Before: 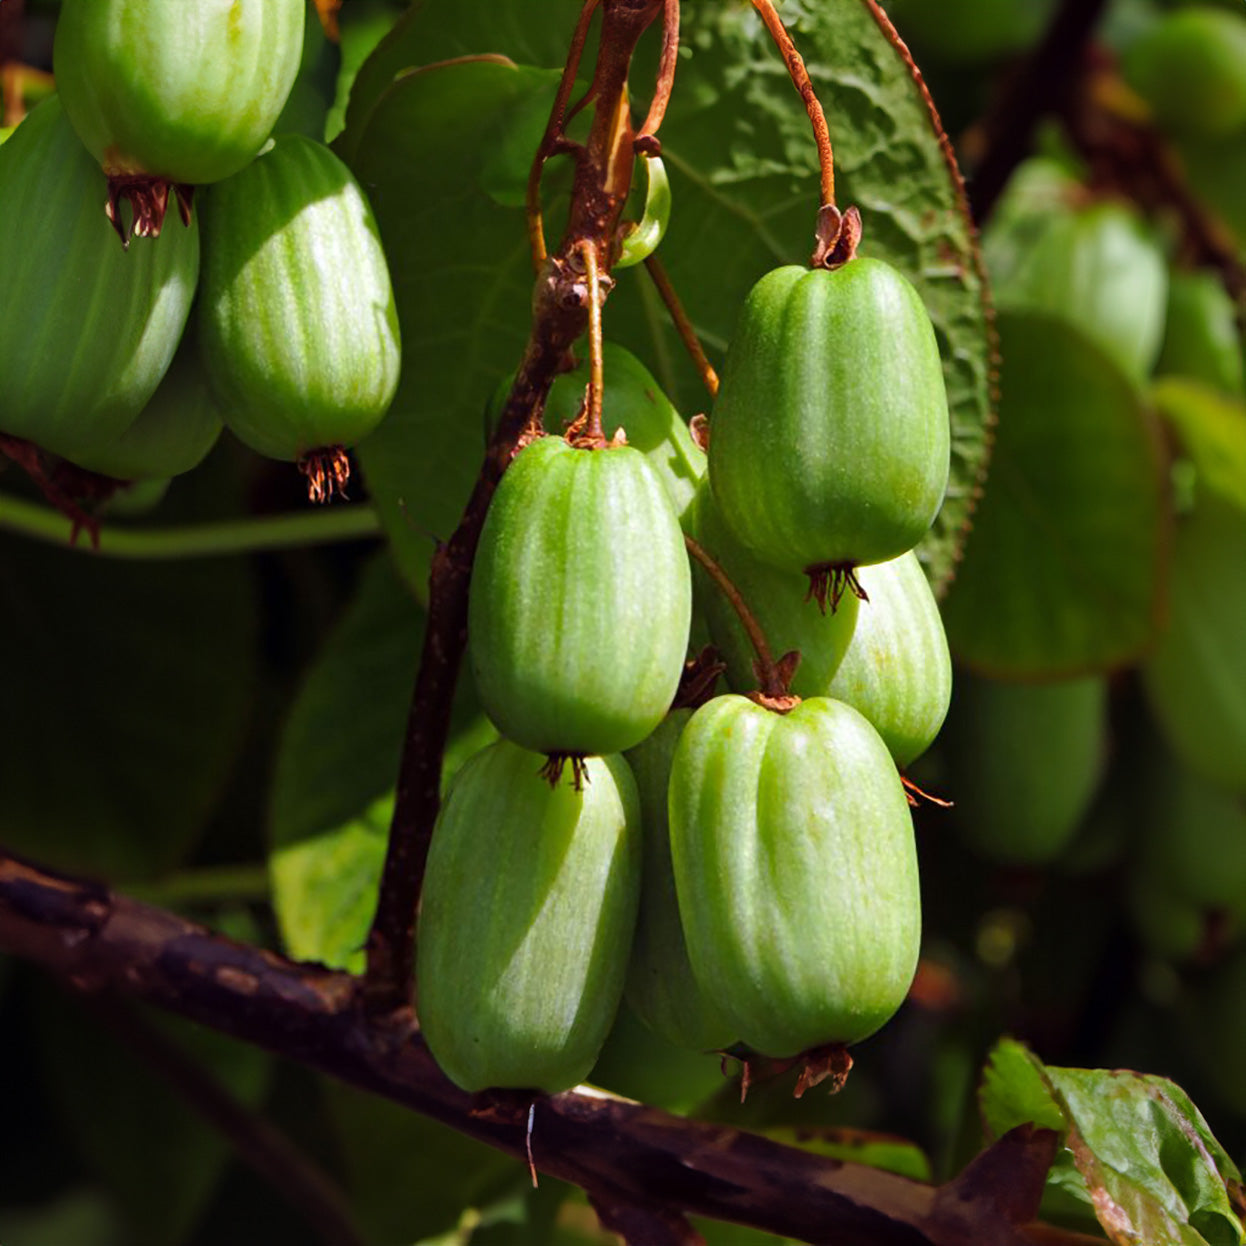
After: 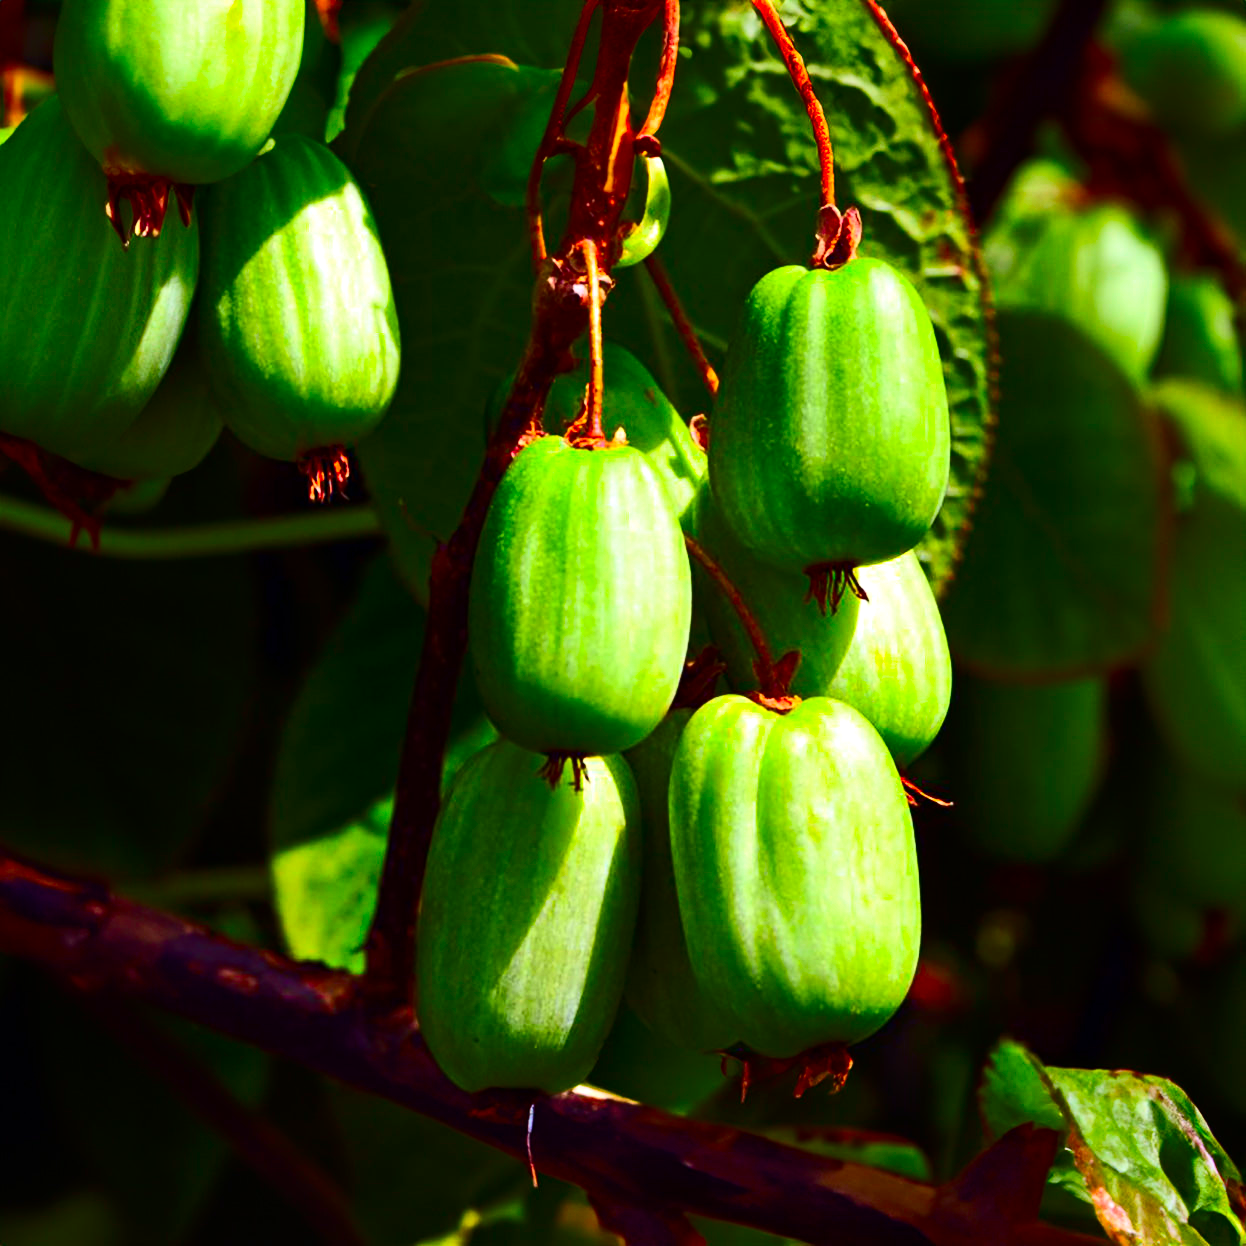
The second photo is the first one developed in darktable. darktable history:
tone equalizer: -8 EV -0.426 EV, -7 EV -0.373 EV, -6 EV -0.33 EV, -5 EV -0.255 EV, -3 EV 0.202 EV, -2 EV 0.333 EV, -1 EV 0.395 EV, +0 EV 0.432 EV, edges refinement/feathering 500, mask exposure compensation -1.57 EV, preserve details no
contrast brightness saturation: contrast 0.265, brightness 0.023, saturation 0.883
